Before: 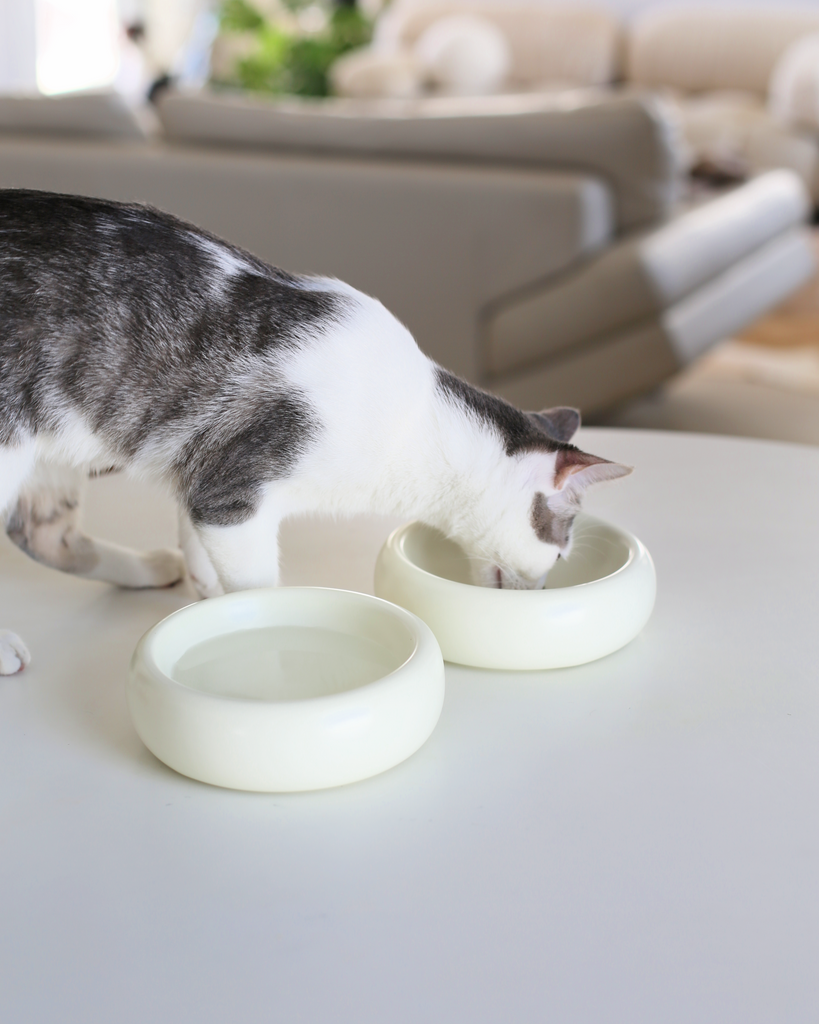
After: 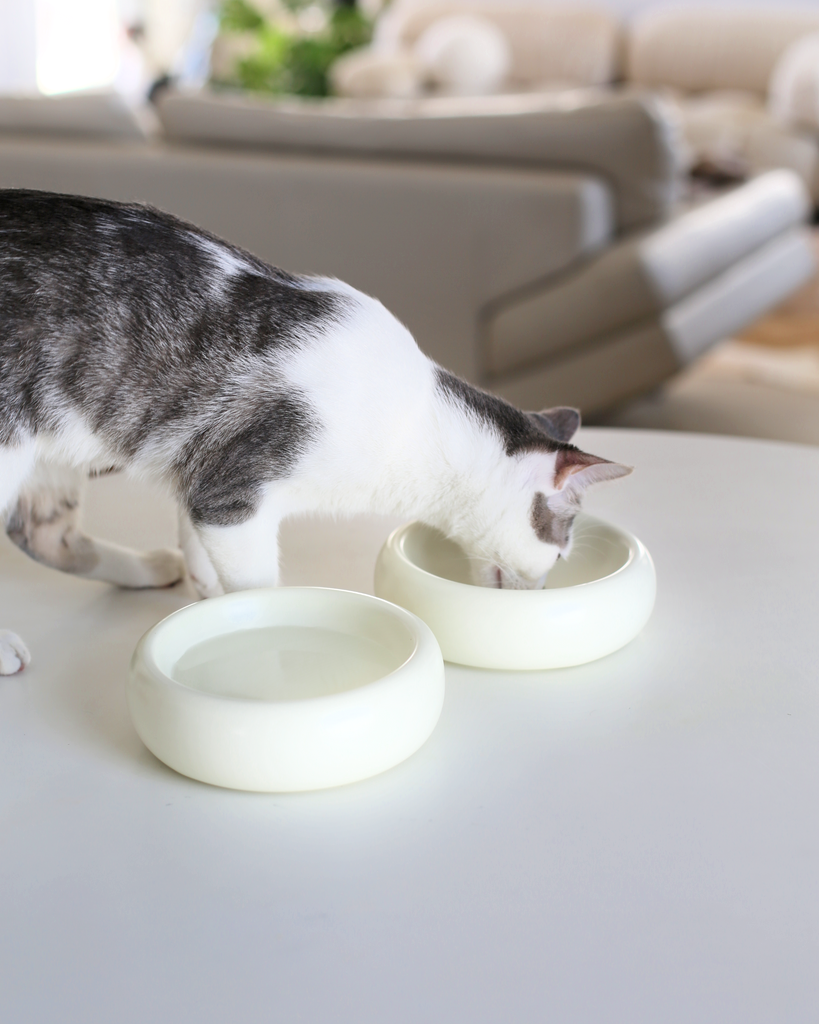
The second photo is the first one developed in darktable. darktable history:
local contrast: highlights 100%, shadows 100%, detail 120%, midtone range 0.2
bloom: size 9%, threshold 100%, strength 7%
